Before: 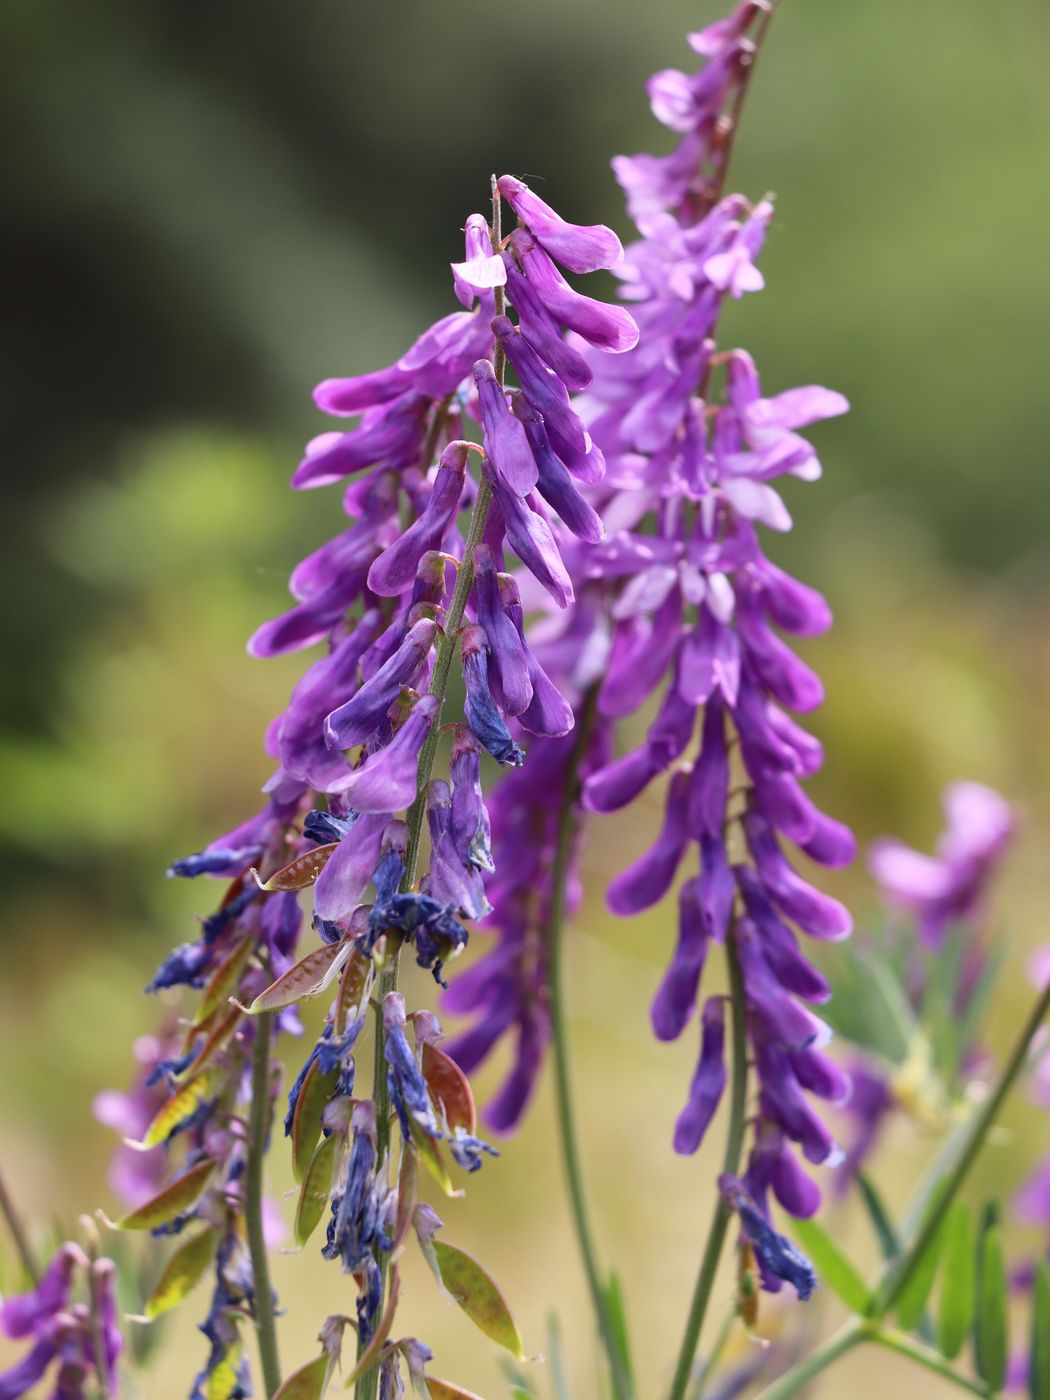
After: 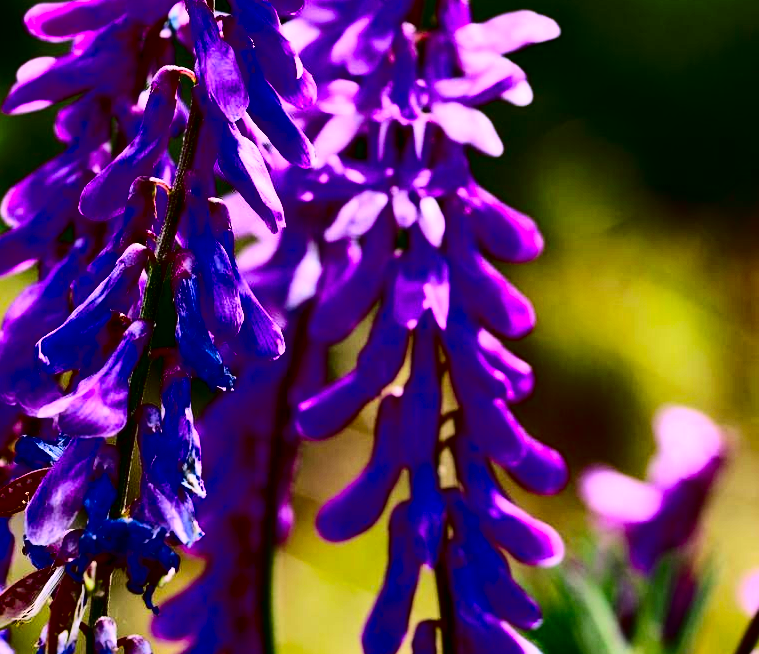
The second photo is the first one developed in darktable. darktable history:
contrast brightness saturation: contrast 0.753, brightness -0.996, saturation 0.988
crop and rotate: left 27.706%, top 26.788%, bottom 26.479%
shadows and highlights: radius 329.73, shadows 54.88, highlights -98.96, compress 94.3%, soften with gaussian
